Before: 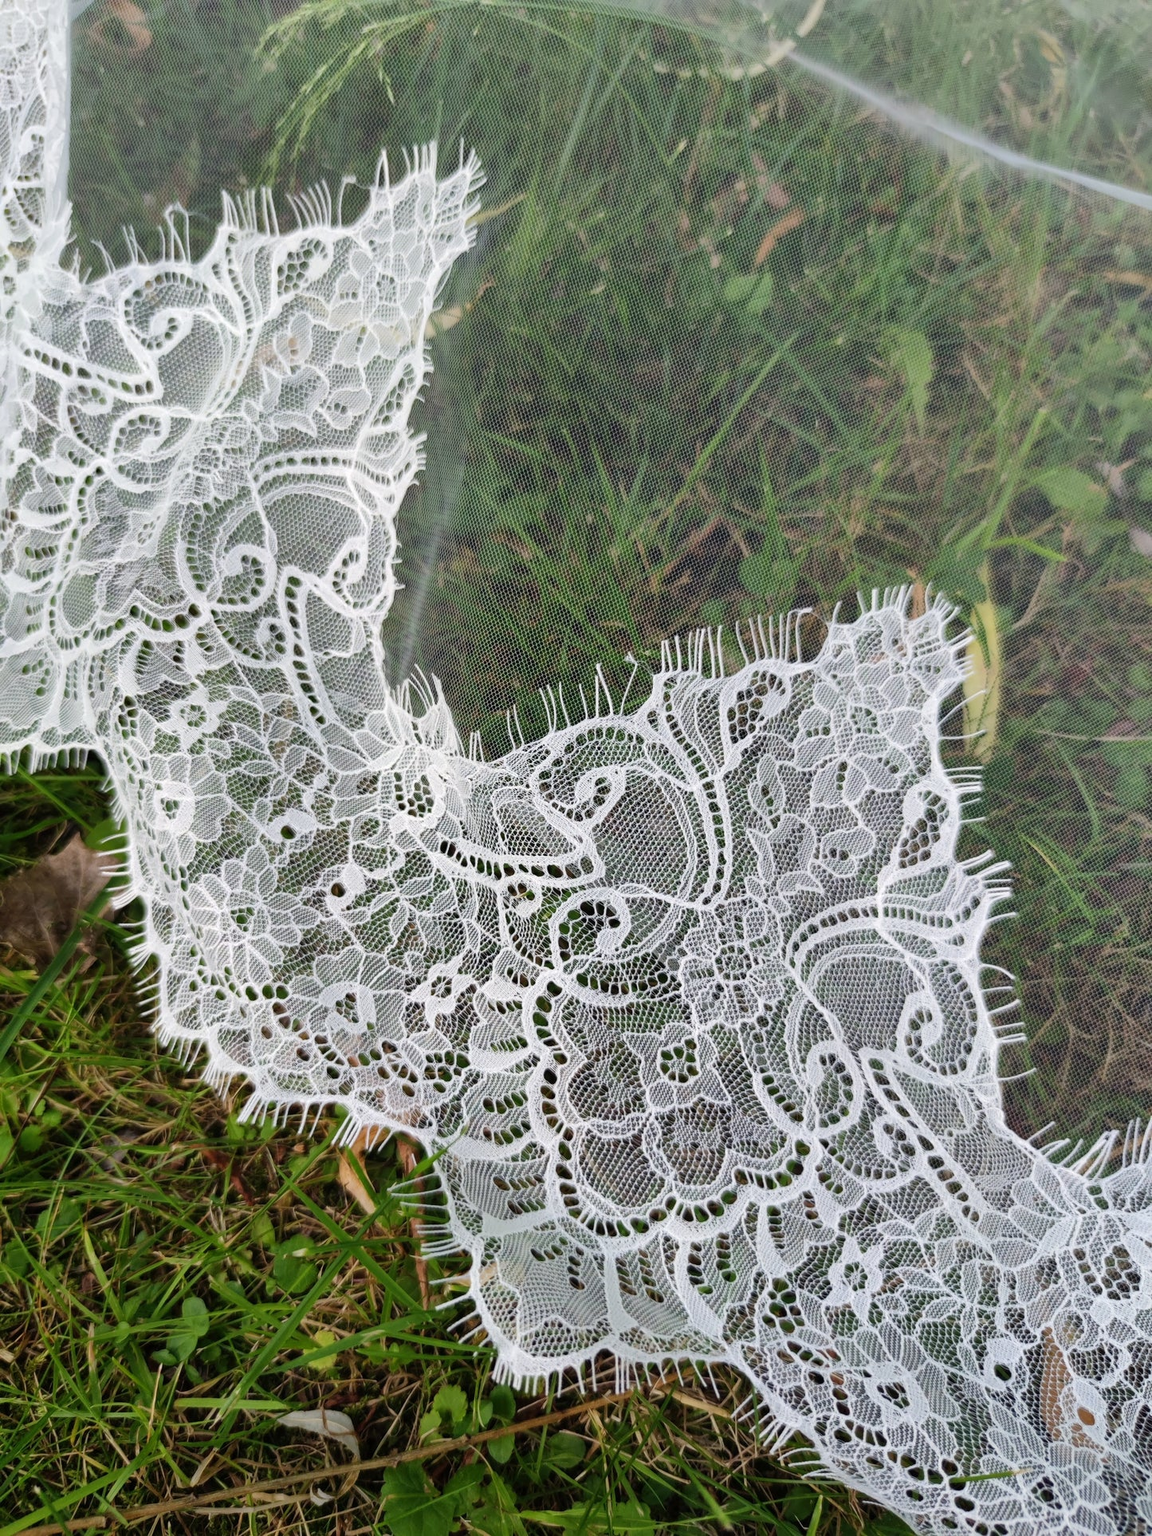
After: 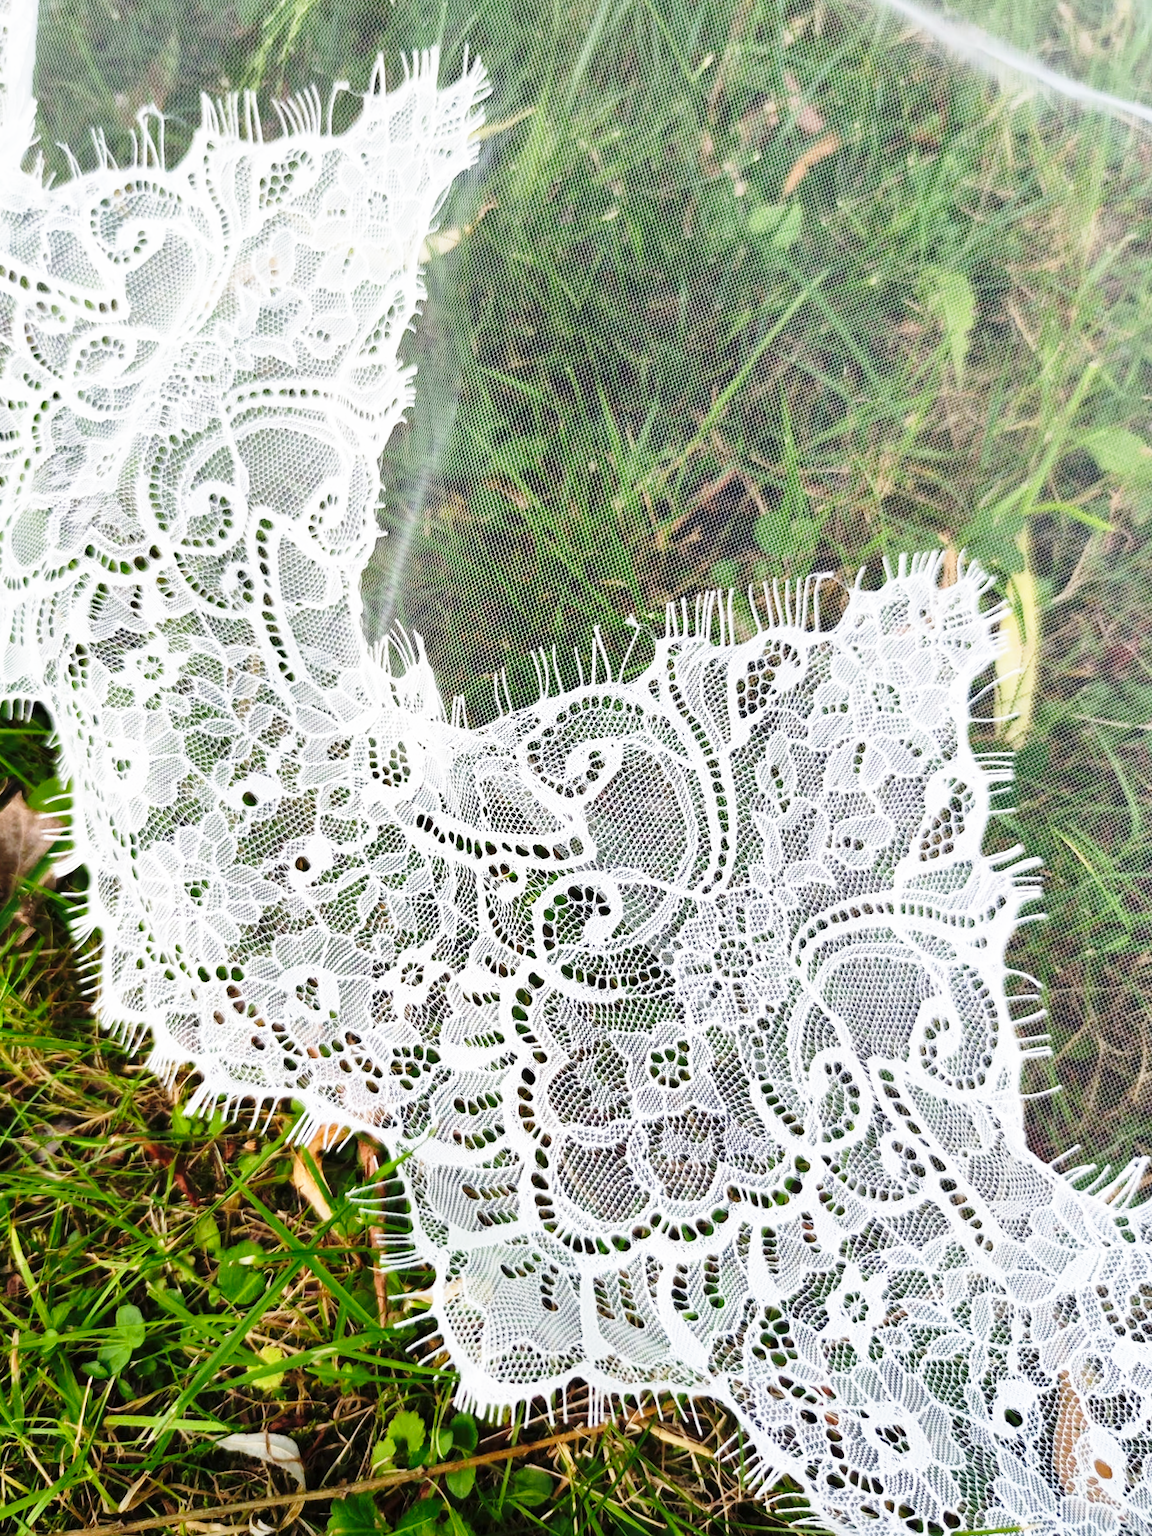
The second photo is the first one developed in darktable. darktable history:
crop and rotate: angle -1.96°, left 3.097%, top 4.154%, right 1.586%, bottom 0.529%
base curve: curves: ch0 [(0, 0) (0.026, 0.03) (0.109, 0.232) (0.351, 0.748) (0.669, 0.968) (1, 1)], preserve colors none
